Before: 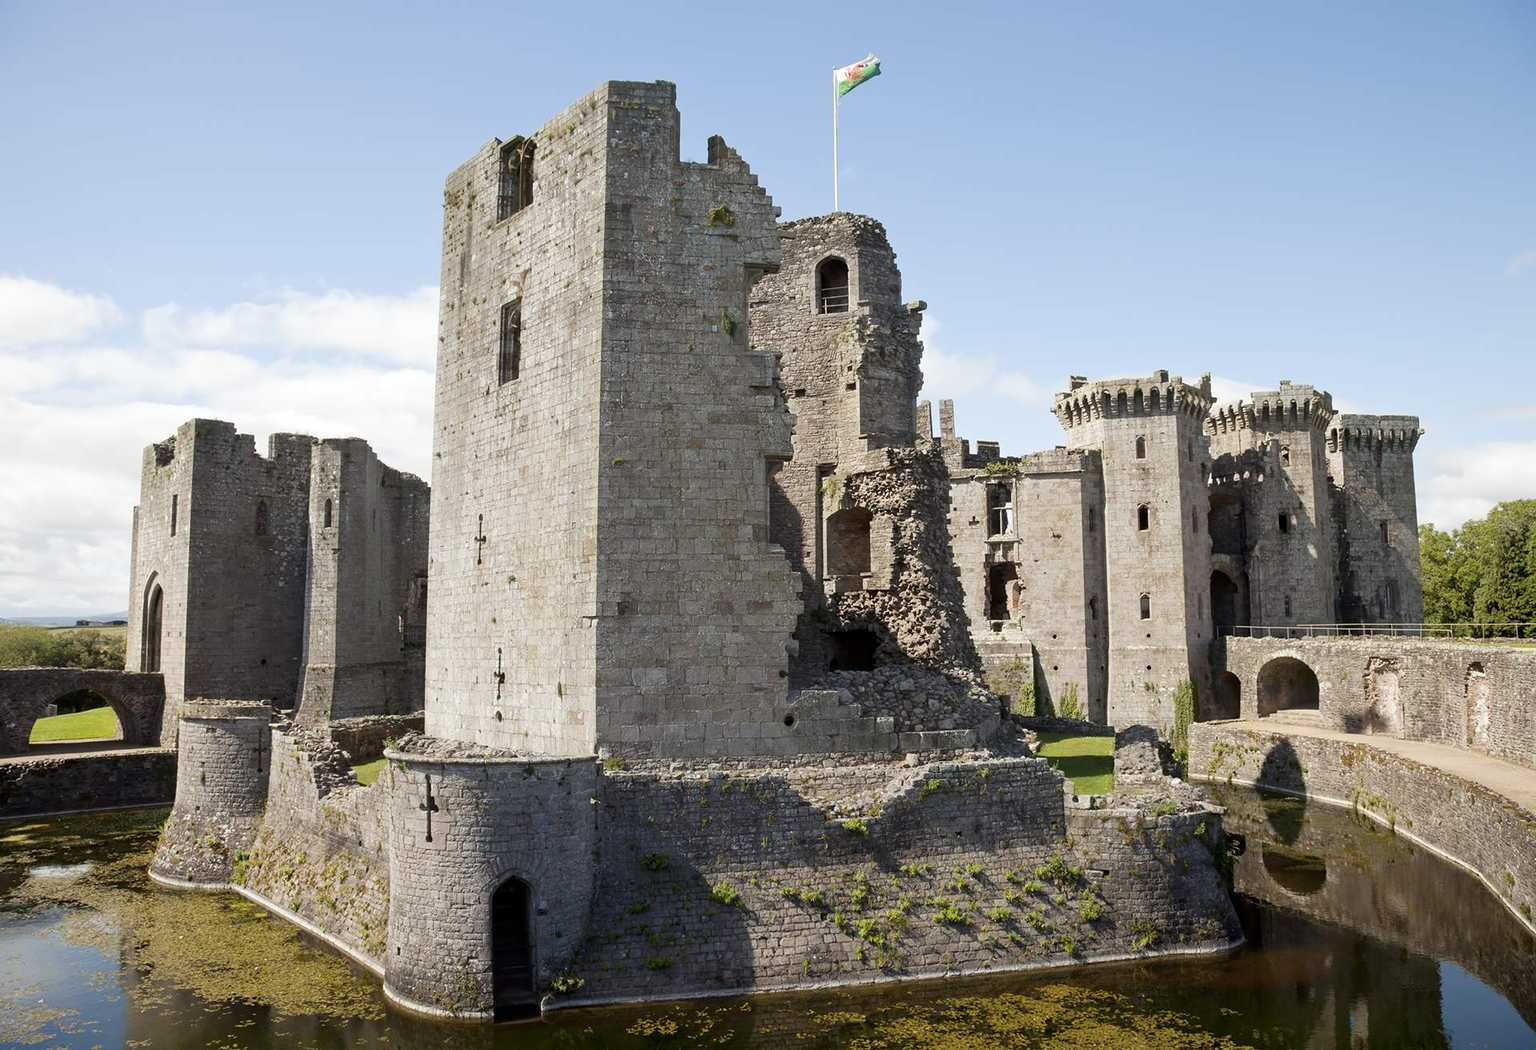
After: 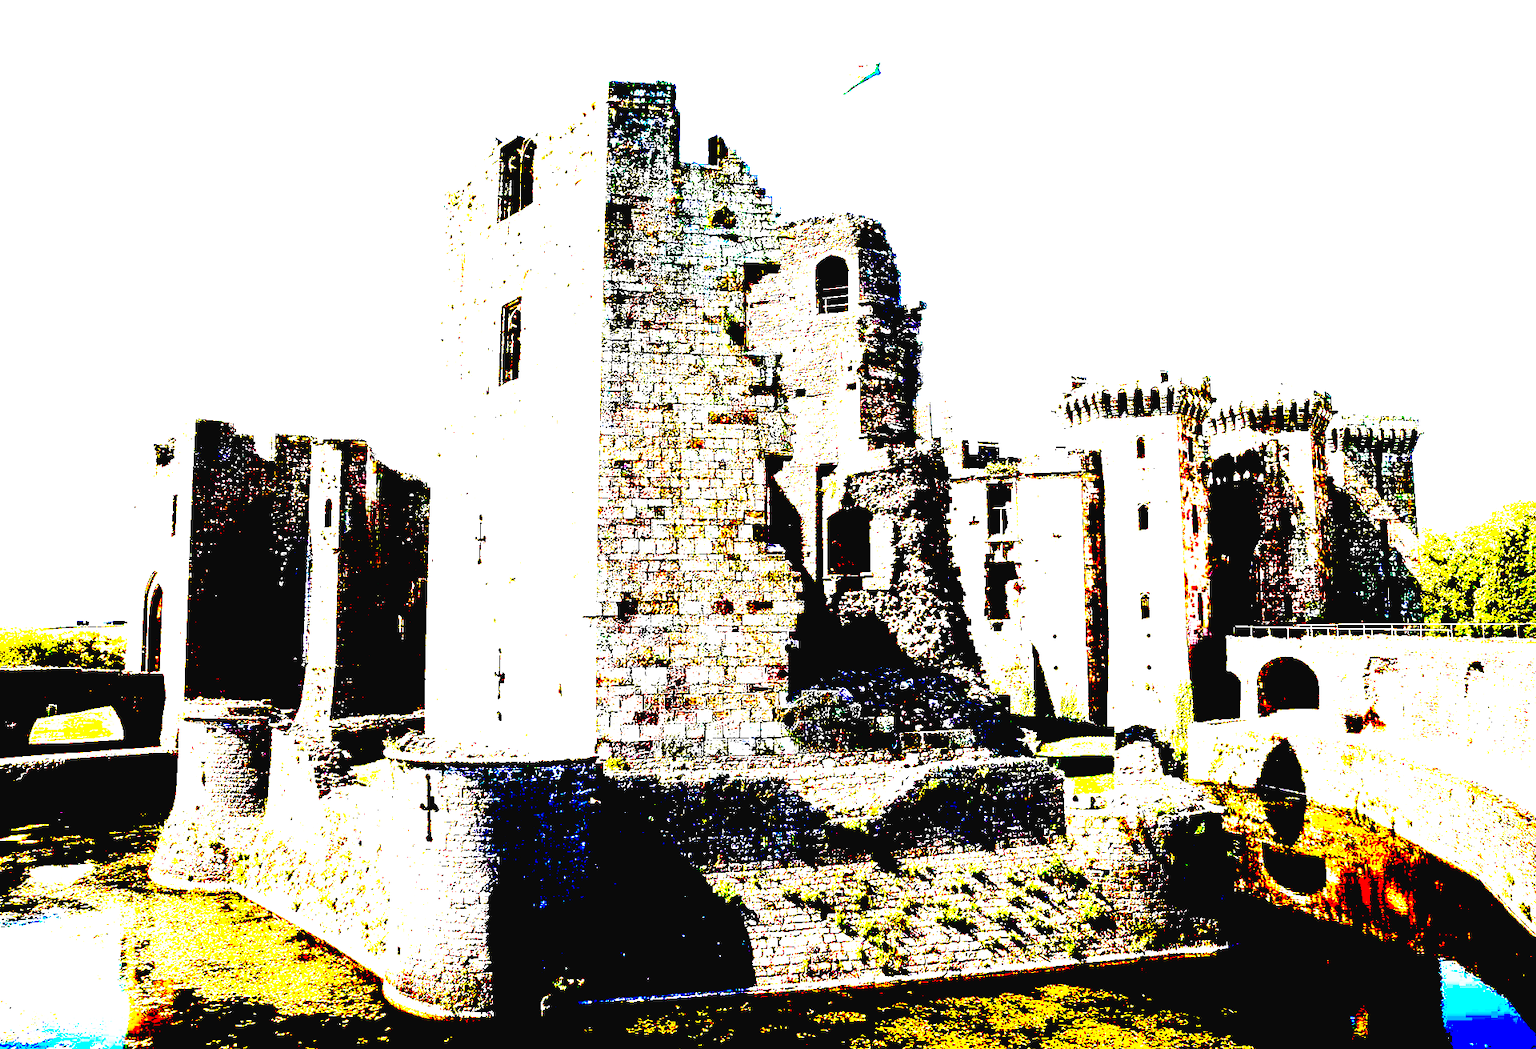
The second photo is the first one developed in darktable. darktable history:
velvia: on, module defaults
tone equalizer: -8 EV -0.738 EV, -7 EV -0.704 EV, -6 EV -0.622 EV, -5 EV -0.41 EV, -3 EV 0.403 EV, -2 EV 0.6 EV, -1 EV 0.674 EV, +0 EV 0.755 EV
base curve: curves: ch0 [(0, 0.003) (0.001, 0.002) (0.006, 0.004) (0.02, 0.022) (0.048, 0.086) (0.094, 0.234) (0.162, 0.431) (0.258, 0.629) (0.385, 0.8) (0.548, 0.918) (0.751, 0.988) (1, 1)], preserve colors none
exposure: black level correction 0.1, exposure 2.927 EV, compensate highlight preservation false
